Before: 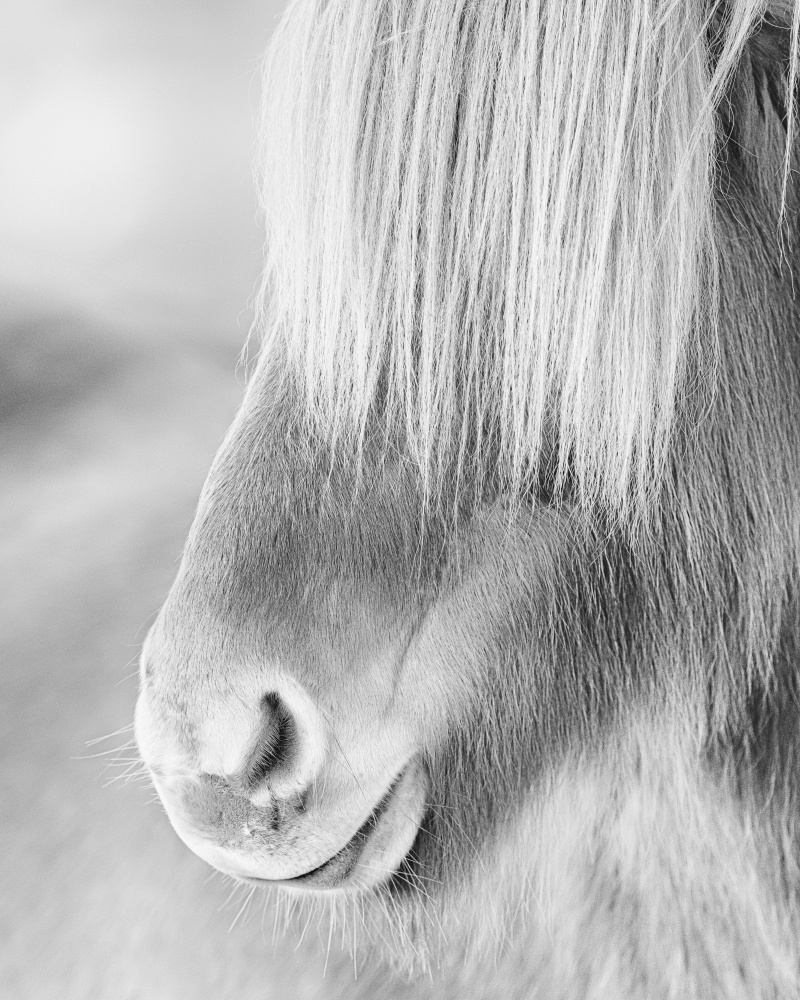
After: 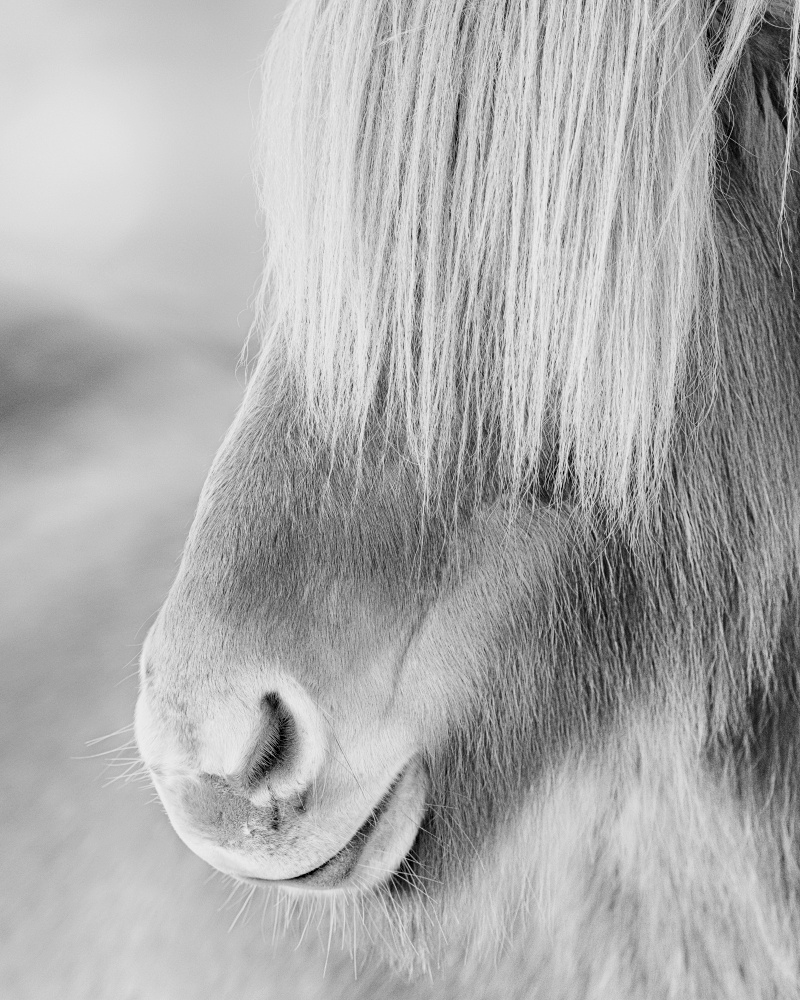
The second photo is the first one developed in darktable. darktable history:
exposure: black level correction 0.009, exposure -0.162 EV, compensate highlight preservation false
